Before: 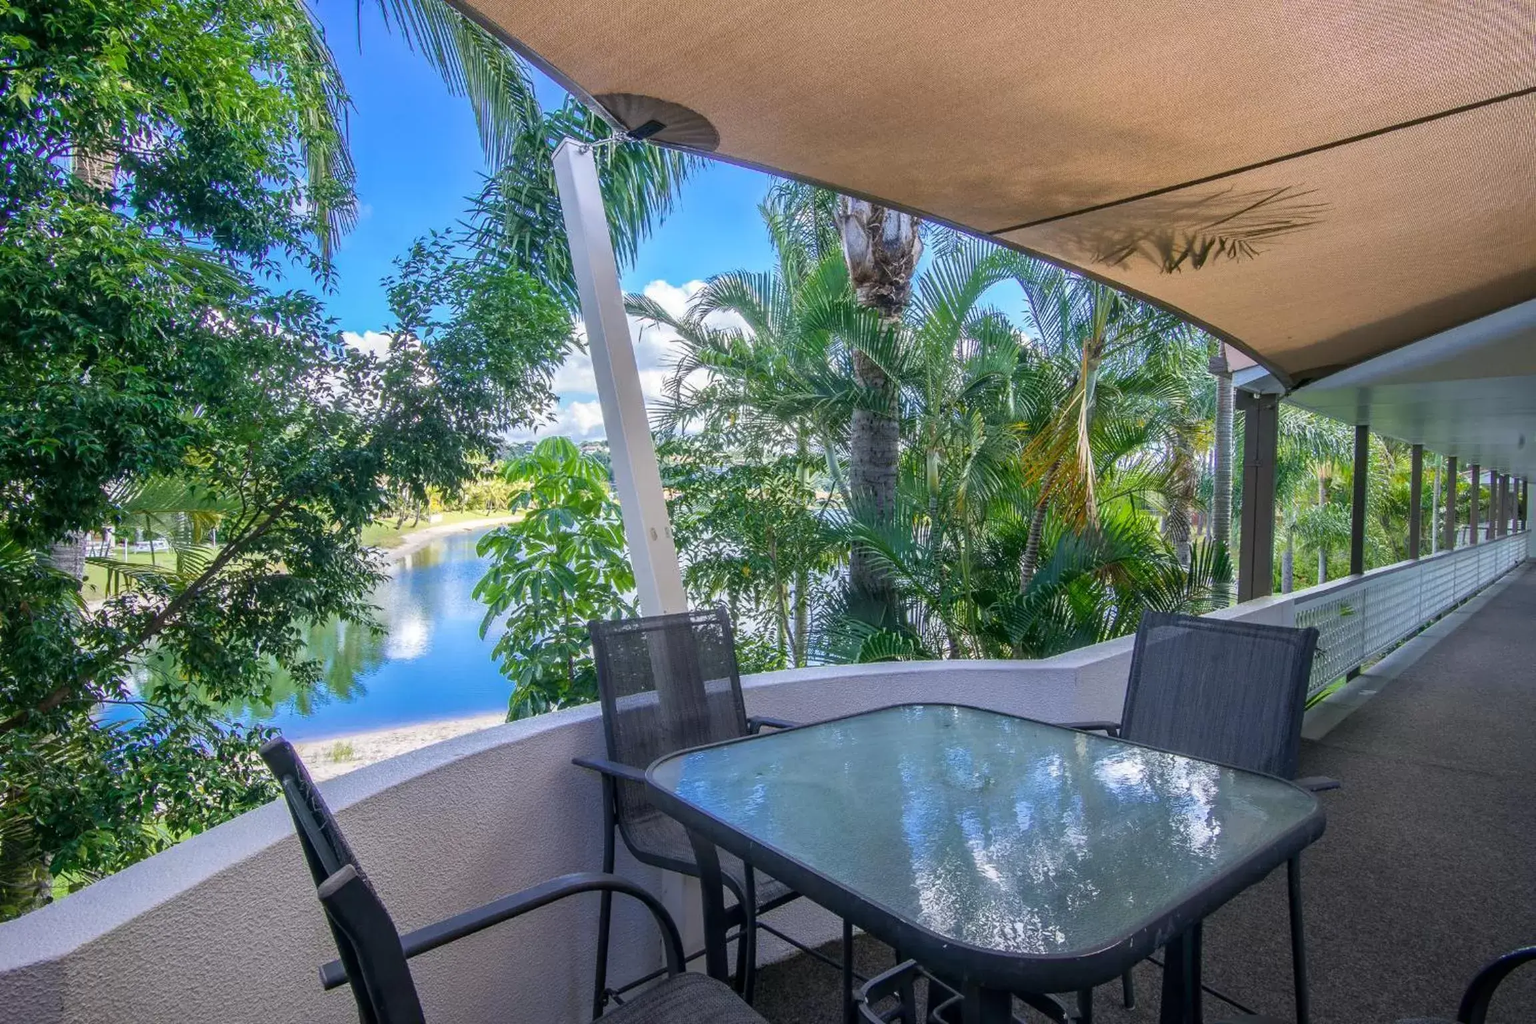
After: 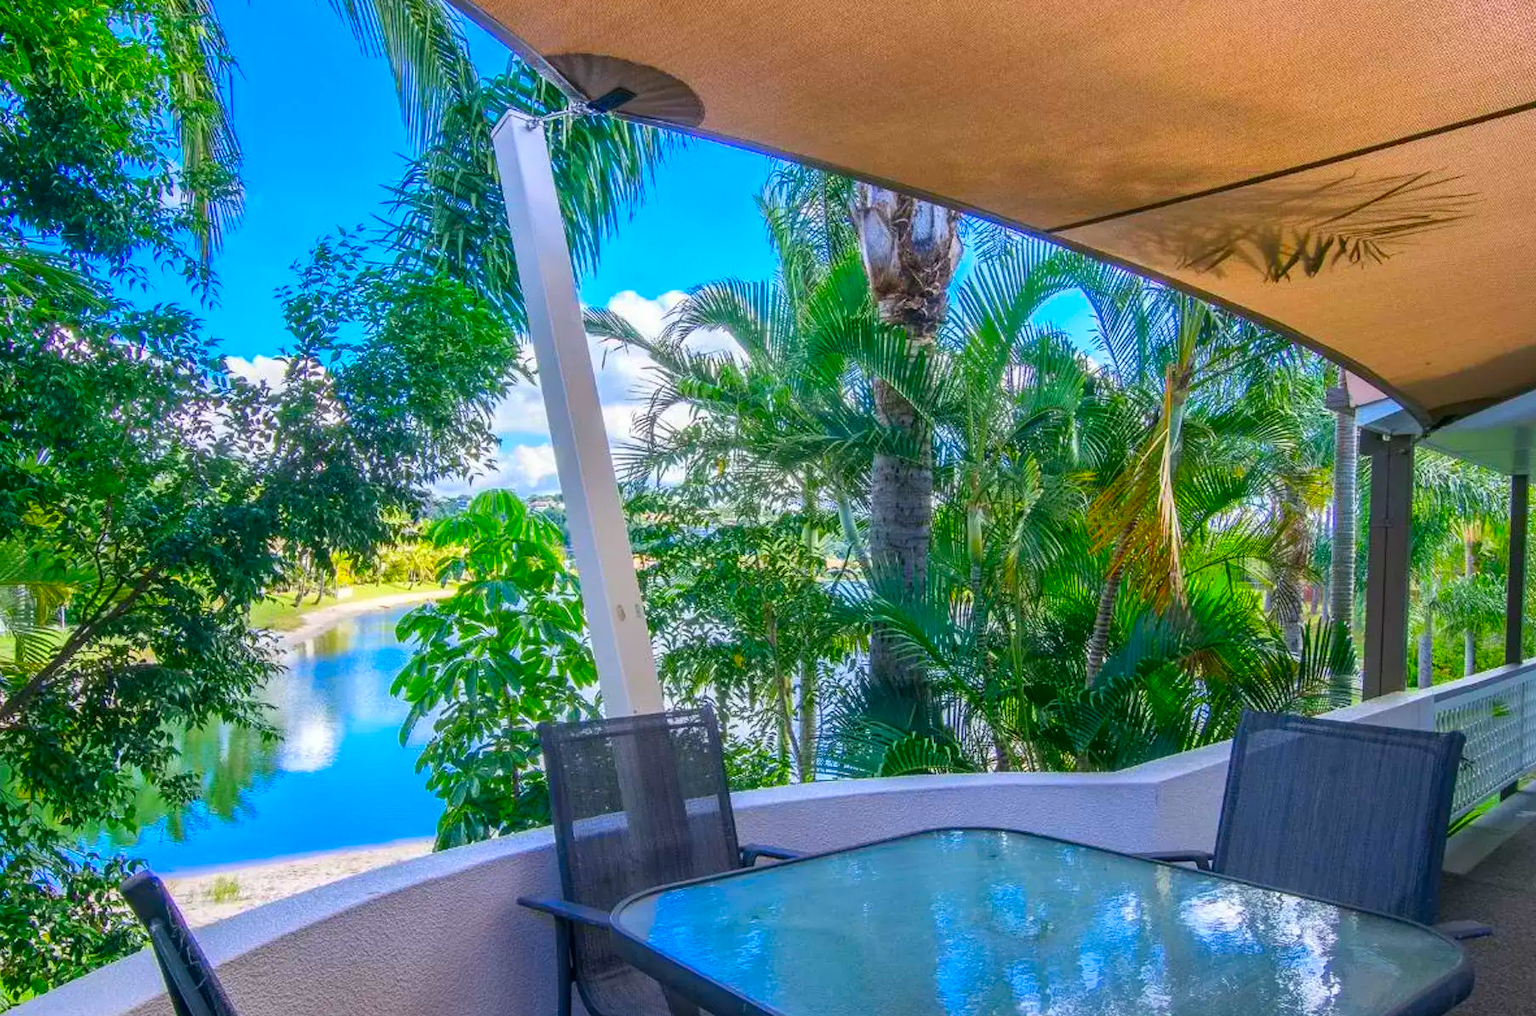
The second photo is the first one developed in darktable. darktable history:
crop and rotate: left 10.737%, top 5.048%, right 10.469%, bottom 16.759%
color correction: highlights b* -0.047, saturation 1.77
